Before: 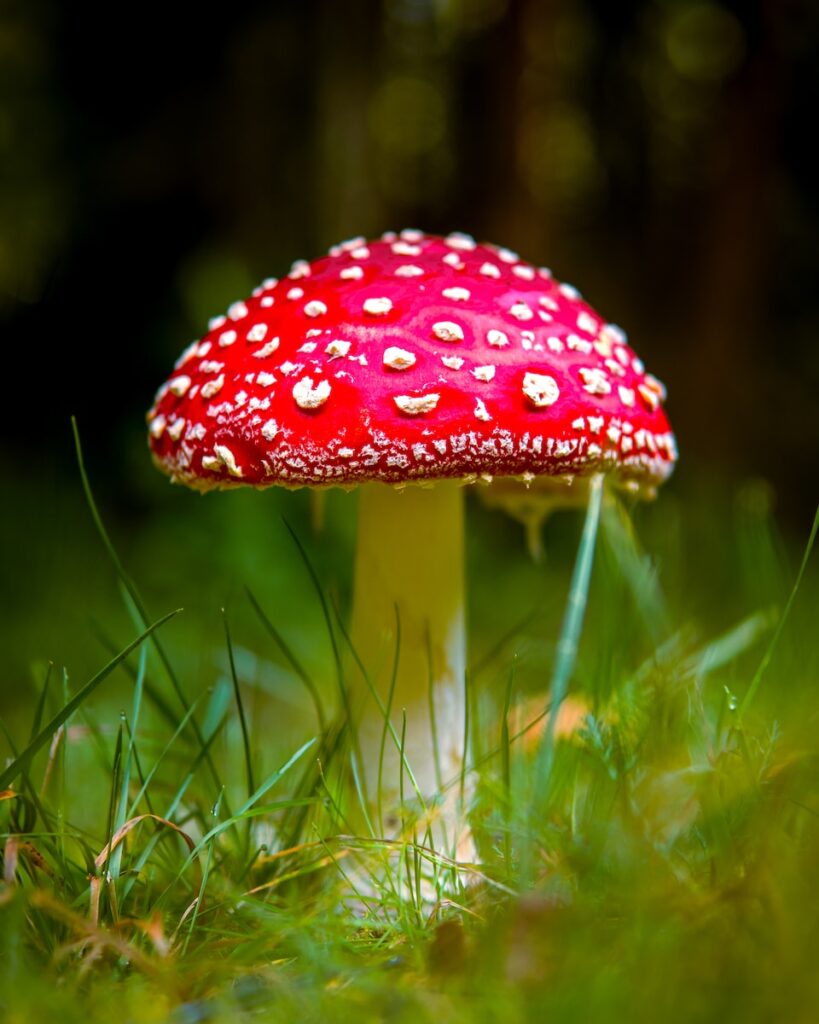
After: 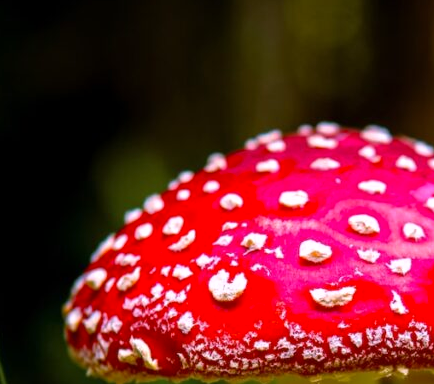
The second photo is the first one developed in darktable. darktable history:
color calibration: output R [1.063, -0.012, -0.003, 0], output B [-0.079, 0.047, 1, 0], gray › normalize channels true, illuminant custom, x 0.368, y 0.373, temperature 4333.11 K, gamut compression 0.018
crop: left 10.362%, top 10.476%, right 36.617%, bottom 52.008%
